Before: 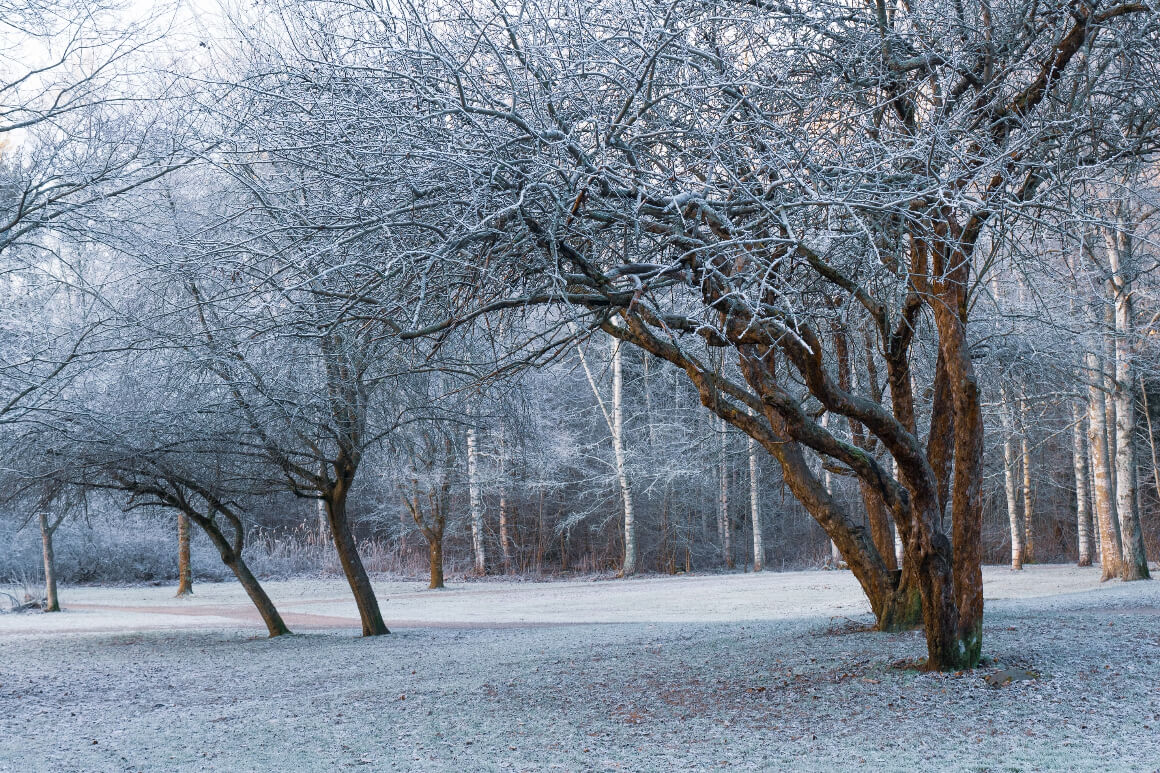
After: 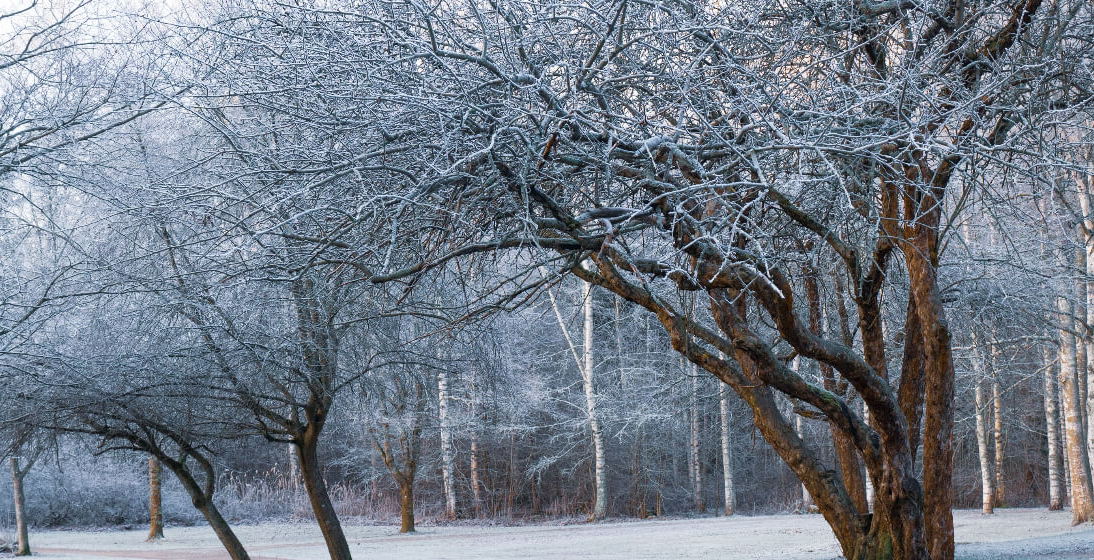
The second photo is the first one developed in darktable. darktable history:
crop: left 2.58%, top 7.278%, right 3.08%, bottom 20.218%
